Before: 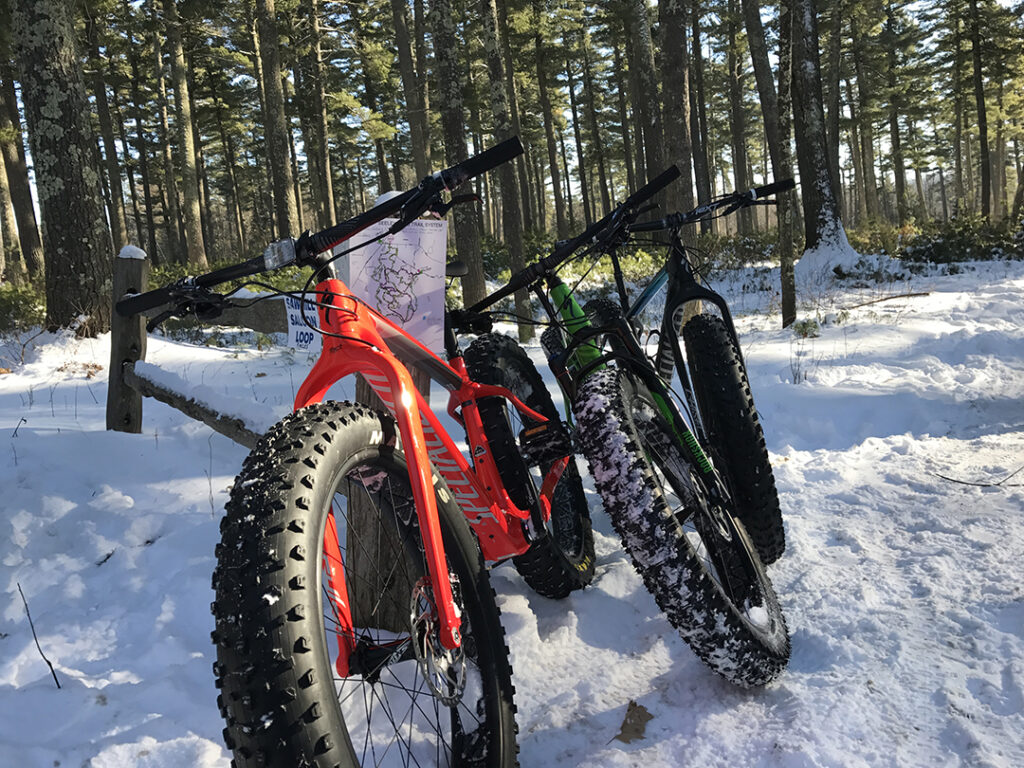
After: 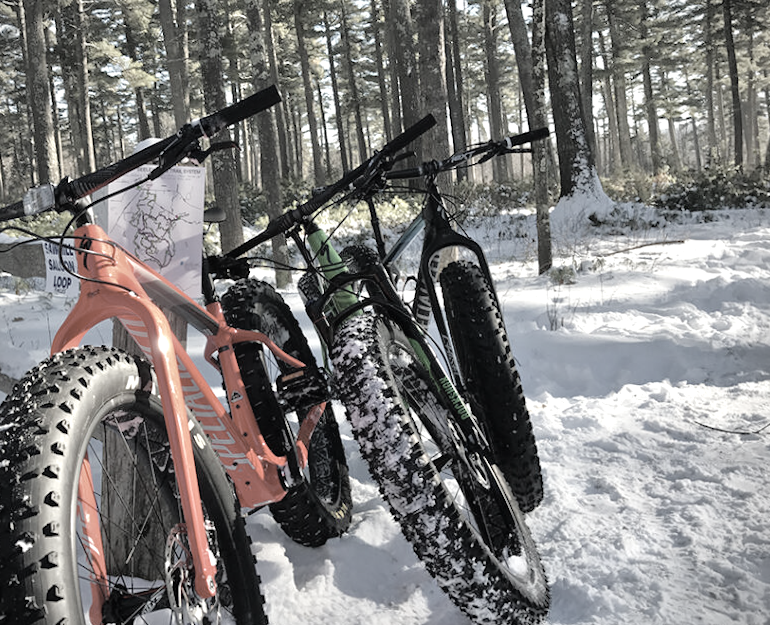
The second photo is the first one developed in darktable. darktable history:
color zones: curves: ch1 [(0, 0.153) (0.143, 0.15) (0.286, 0.151) (0.429, 0.152) (0.571, 0.152) (0.714, 0.151) (0.857, 0.151) (1, 0.153)]
white balance: emerald 1
rotate and perspective: rotation 0.226°, lens shift (vertical) -0.042, crop left 0.023, crop right 0.982, crop top 0.006, crop bottom 0.994
tone equalizer: -7 EV 0.15 EV, -6 EV 0.6 EV, -5 EV 1.15 EV, -4 EV 1.33 EV, -3 EV 1.15 EV, -2 EV 0.6 EV, -1 EV 0.15 EV, mask exposure compensation -0.5 EV
crop: left 23.095%, top 5.827%, bottom 11.854%
shadows and highlights: shadows -12.5, white point adjustment 4, highlights 28.33
vignetting: fall-off start 91.19%
